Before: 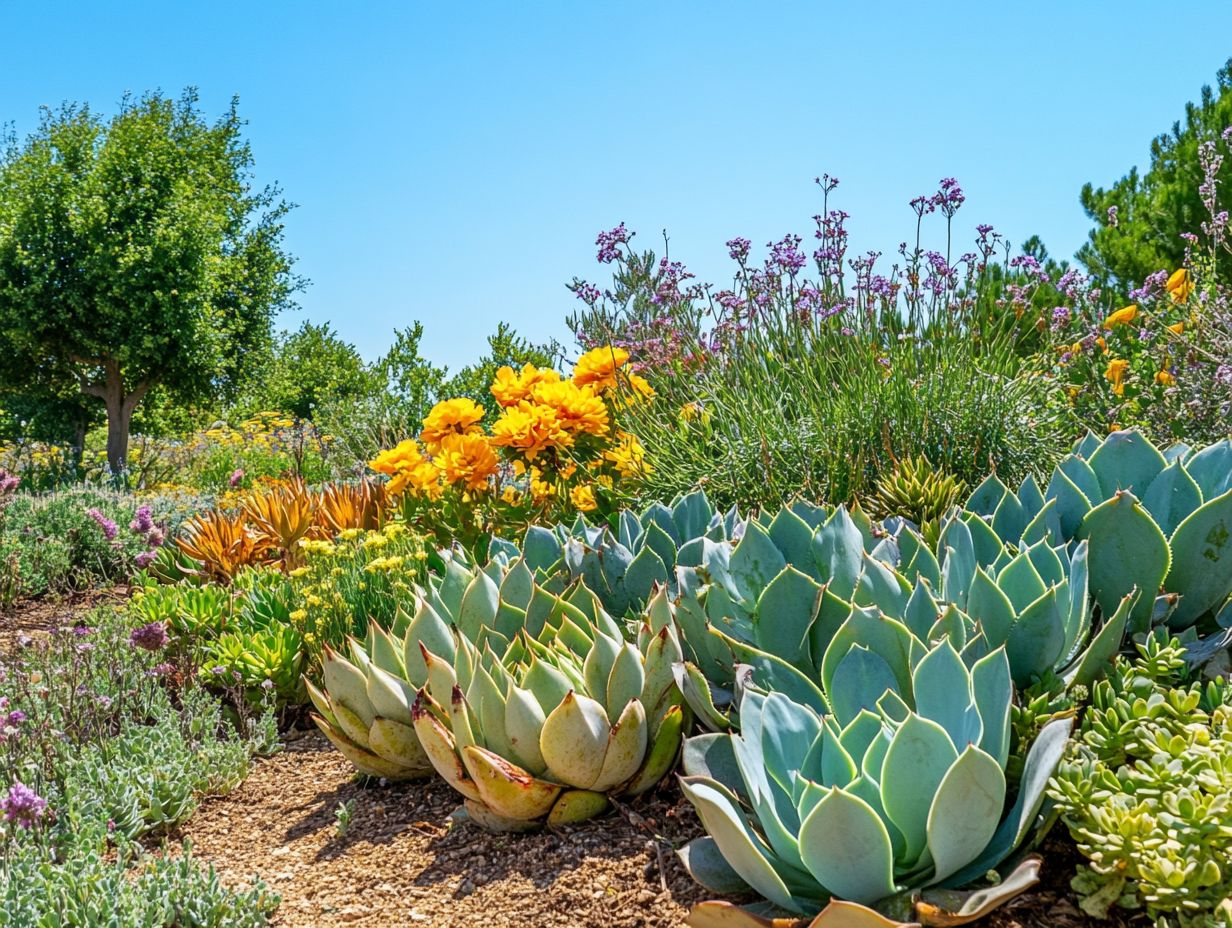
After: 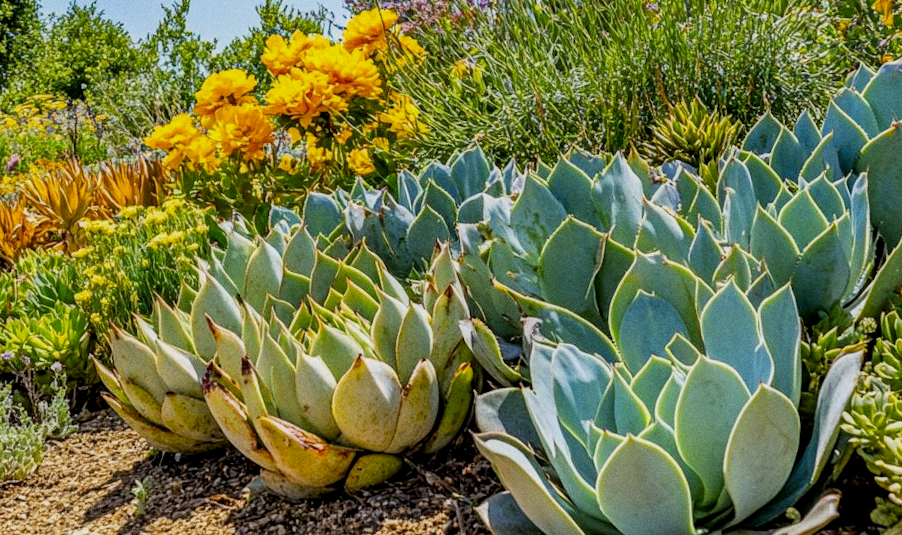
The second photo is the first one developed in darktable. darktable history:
local contrast: on, module defaults
tone equalizer: on, module defaults
filmic rgb: black relative exposure -7.65 EV, white relative exposure 4.56 EV, hardness 3.61
color contrast: green-magenta contrast 0.85, blue-yellow contrast 1.25, unbound 0
rotate and perspective: rotation -3.52°, crop left 0.036, crop right 0.964, crop top 0.081, crop bottom 0.919
crop and rotate: left 17.299%, top 35.115%, right 7.015%, bottom 1.024%
shadows and highlights: shadows 0, highlights 40
grain: coarseness 7.08 ISO, strength 21.67%, mid-tones bias 59.58%
